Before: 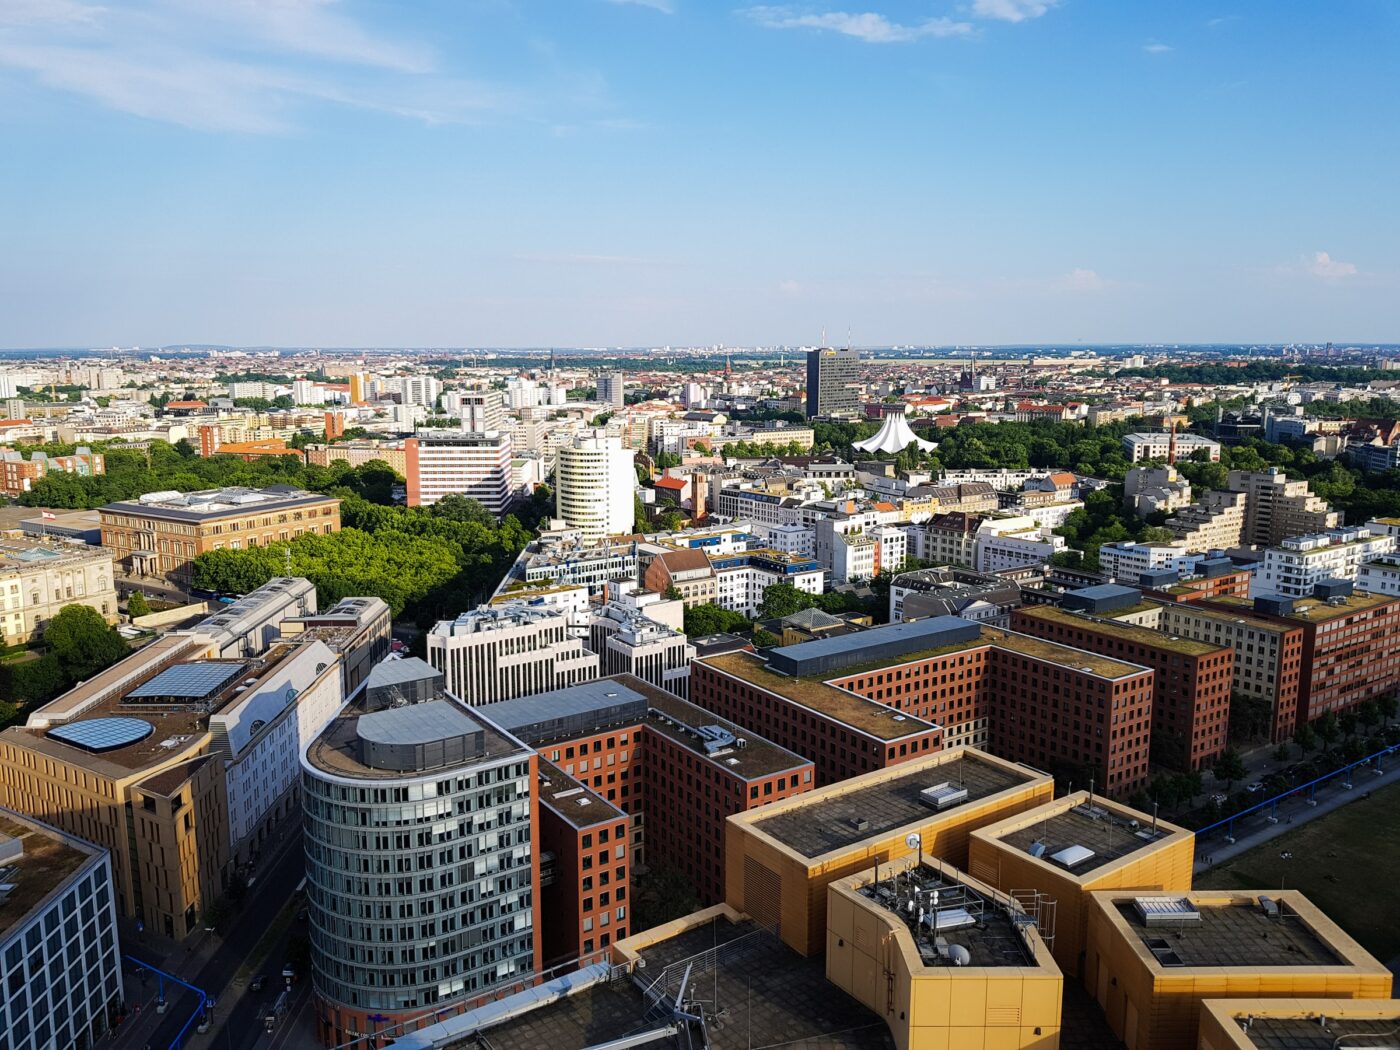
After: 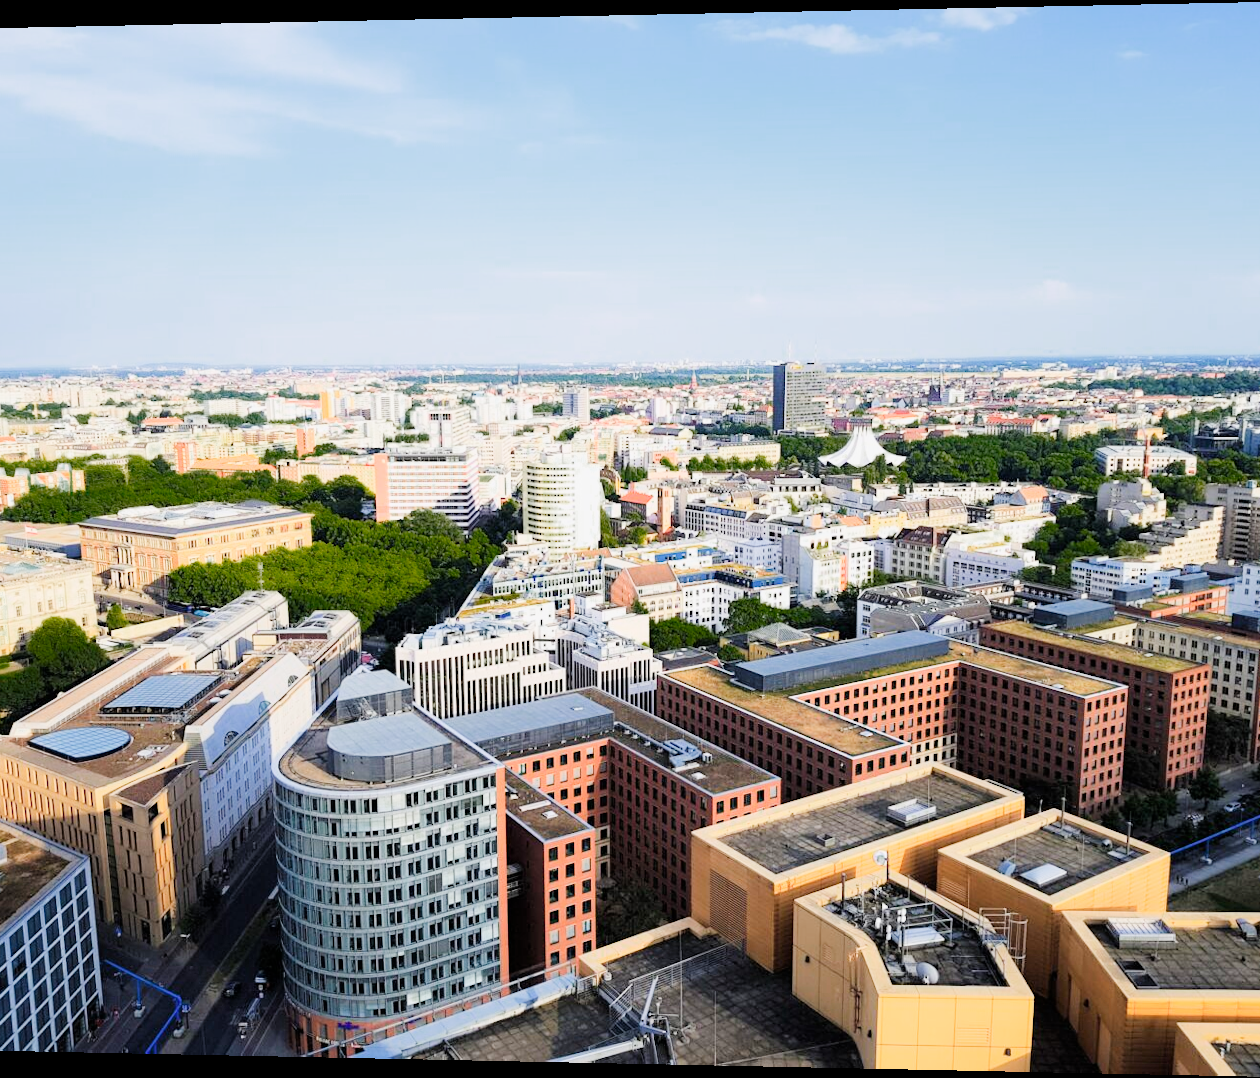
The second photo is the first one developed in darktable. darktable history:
filmic rgb: black relative exposure -6.98 EV, white relative exposure 5.63 EV, hardness 2.86
color zones: curves: ch0 [(0.25, 0.5) (0.347, 0.092) (0.75, 0.5)]; ch1 [(0.25, 0.5) (0.33, 0.51) (0.75, 0.5)]
exposure: black level correction 0, exposure 1.9 EV, compensate highlight preservation false
crop and rotate: left 1.088%, right 8.807%
rotate and perspective: lens shift (horizontal) -0.055, automatic cropping off
